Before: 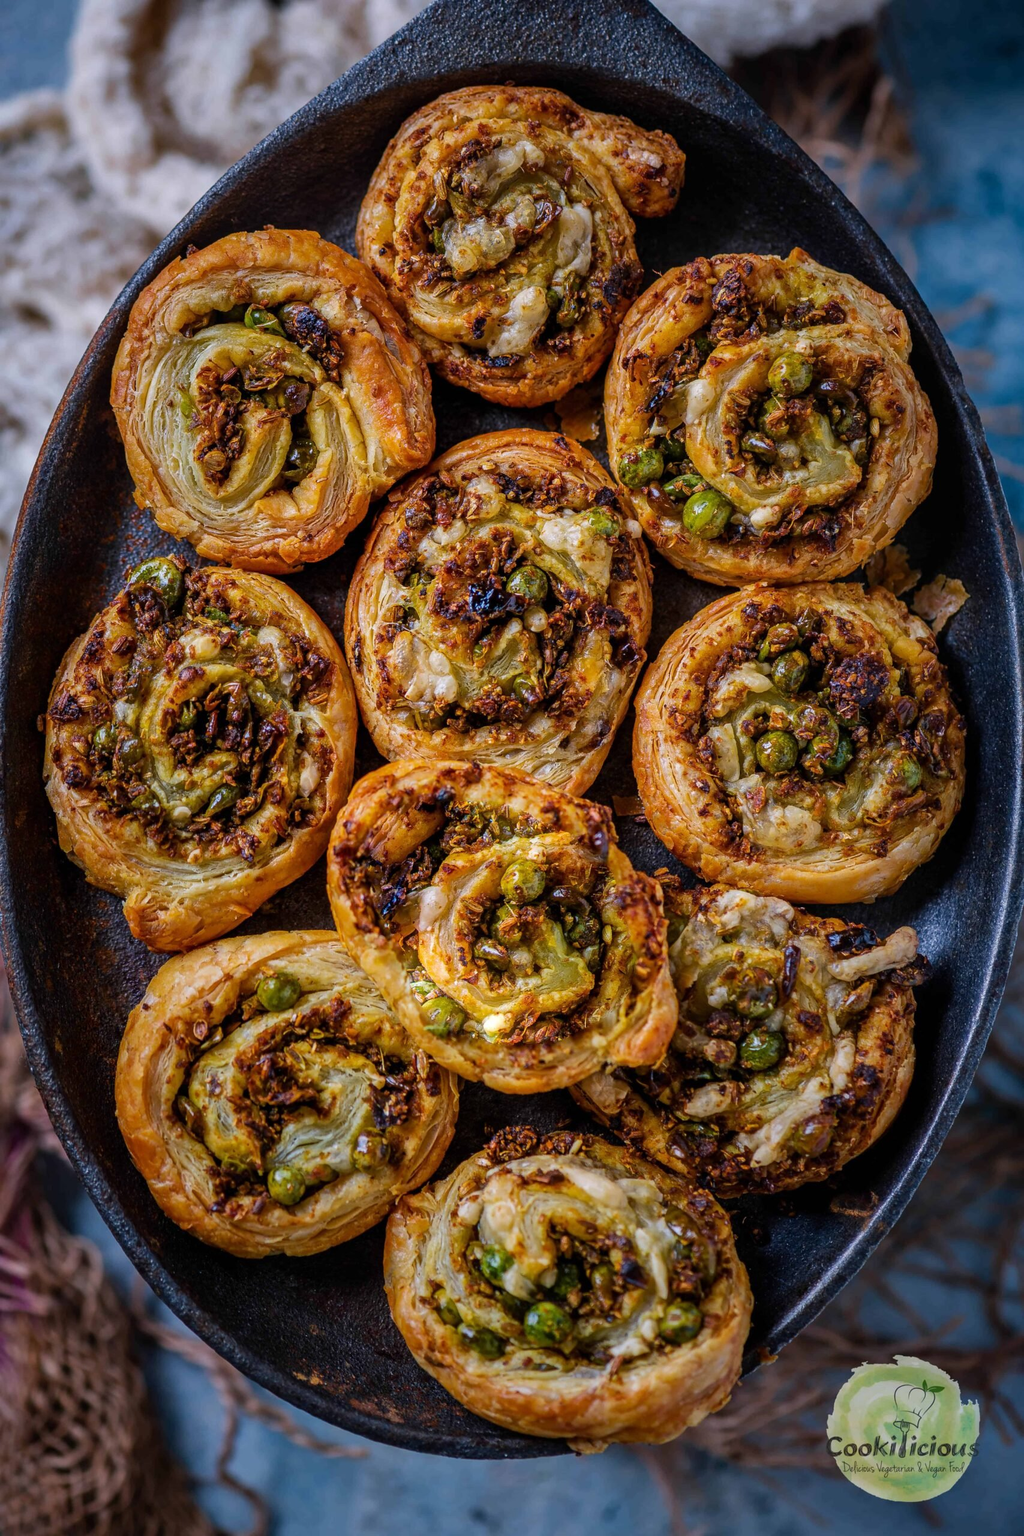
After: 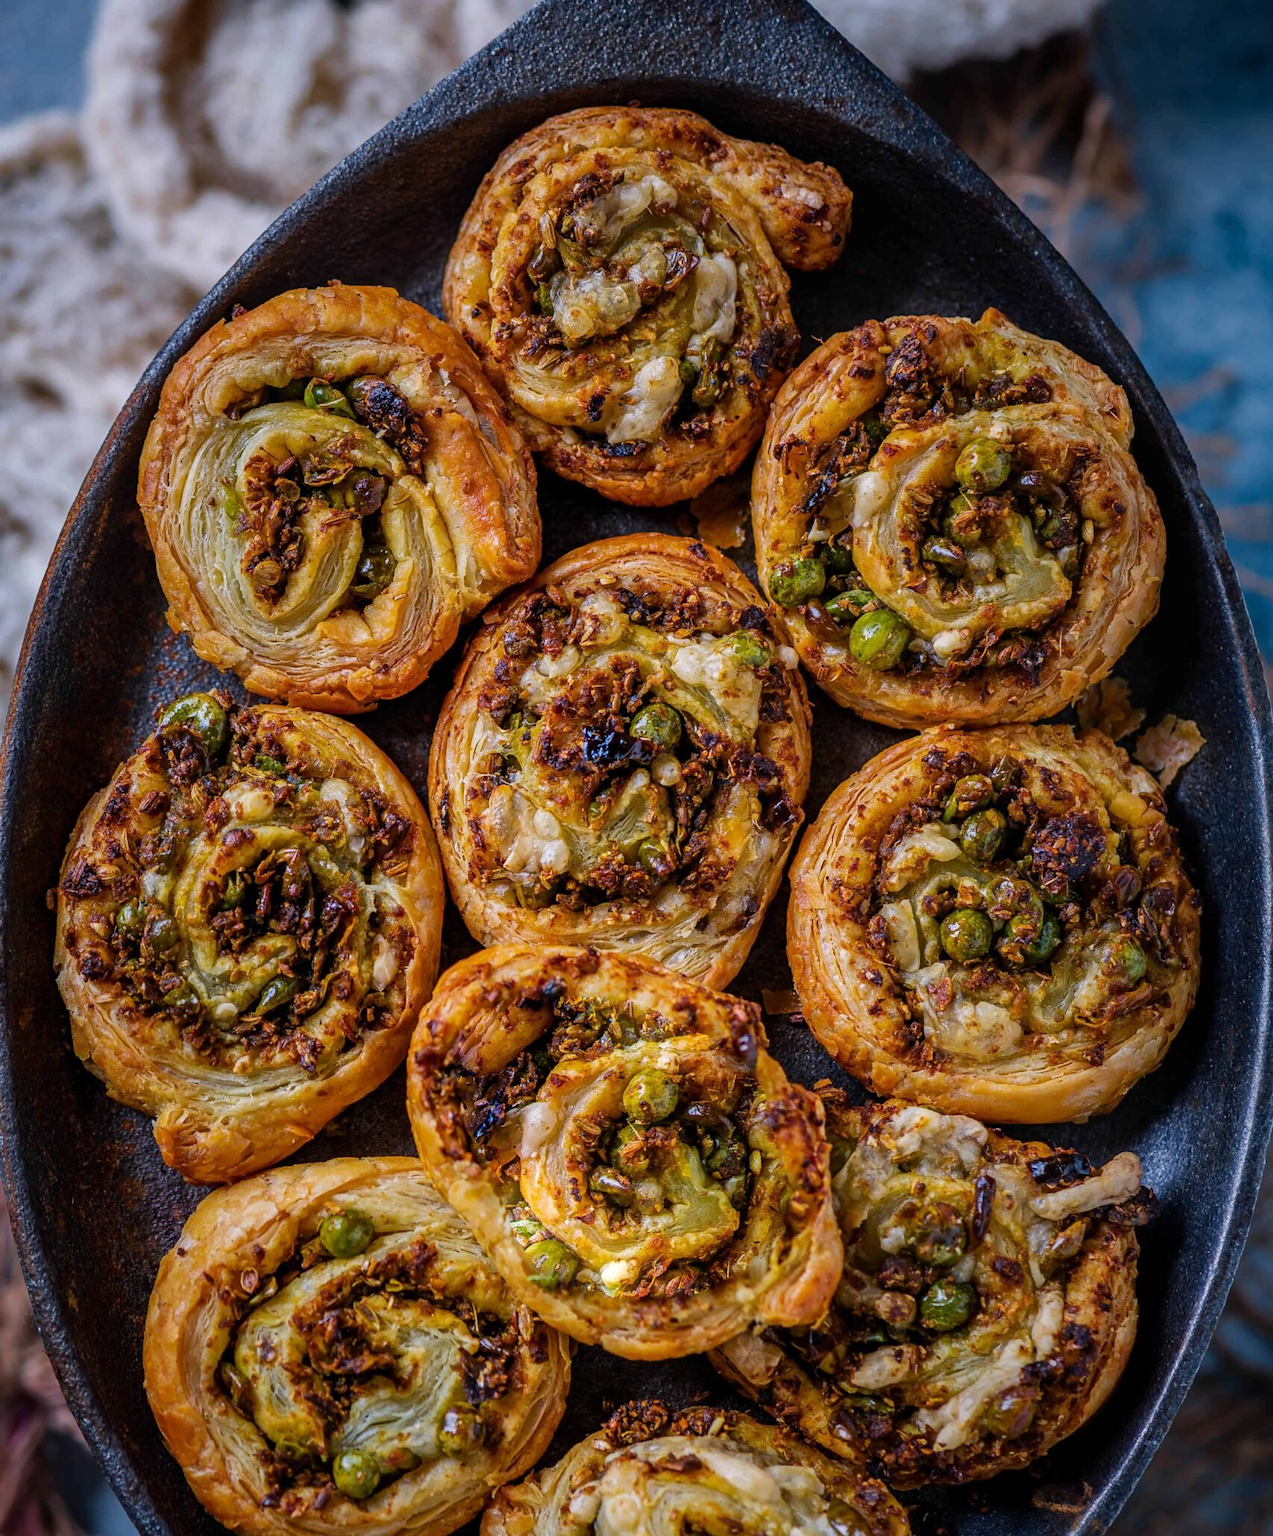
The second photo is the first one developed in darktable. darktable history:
crop: bottom 19.567%
